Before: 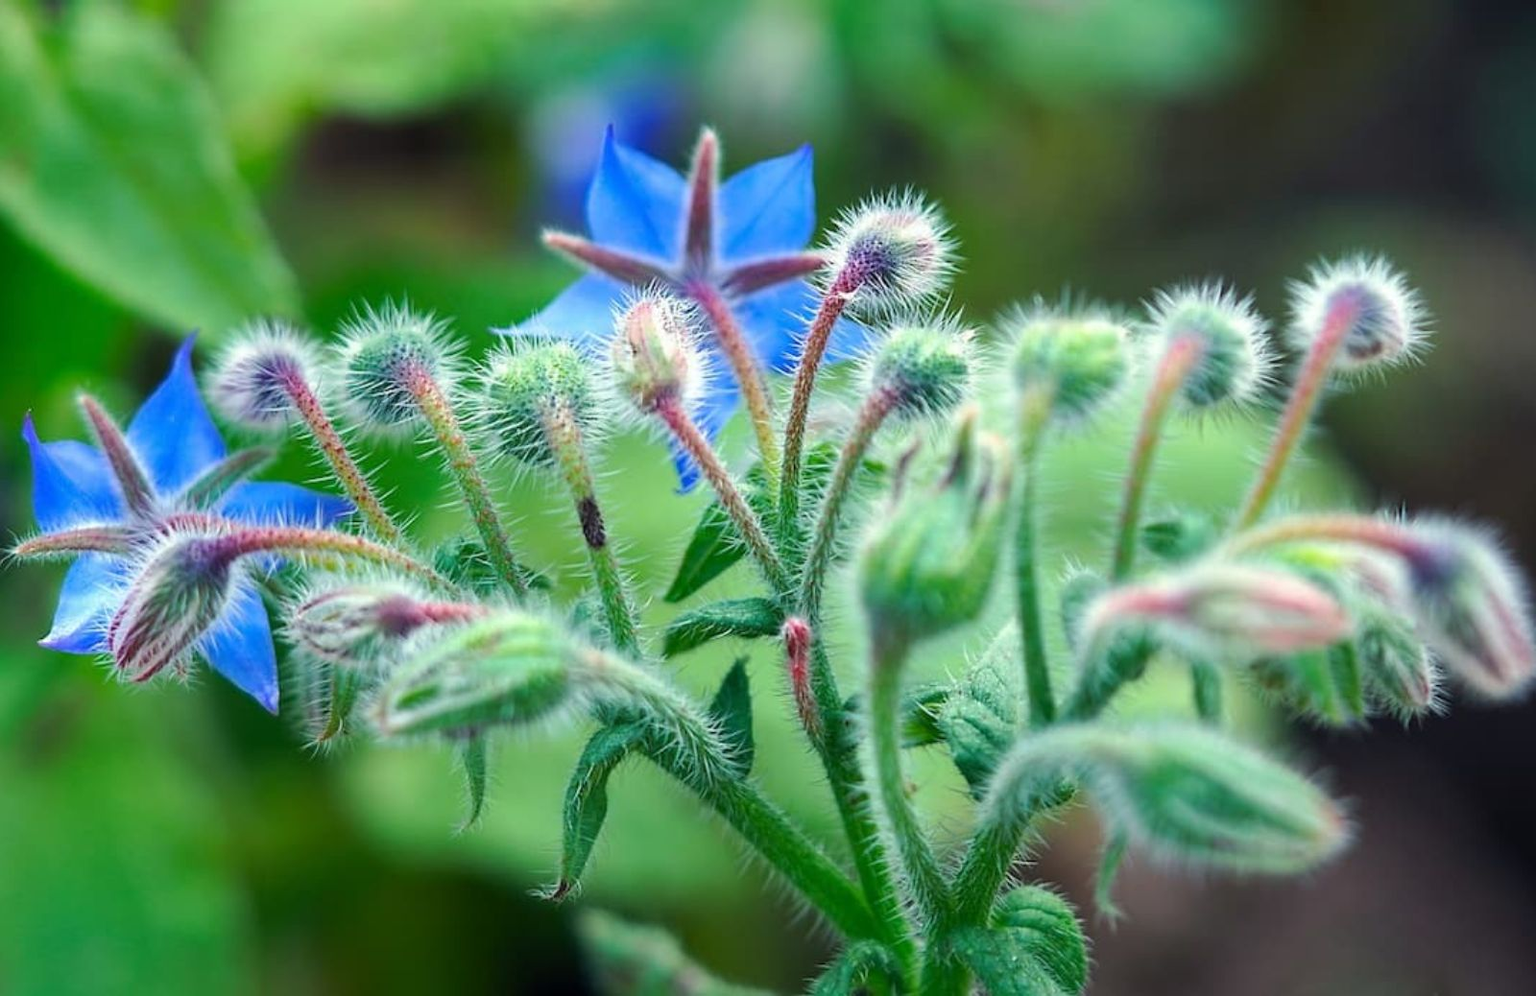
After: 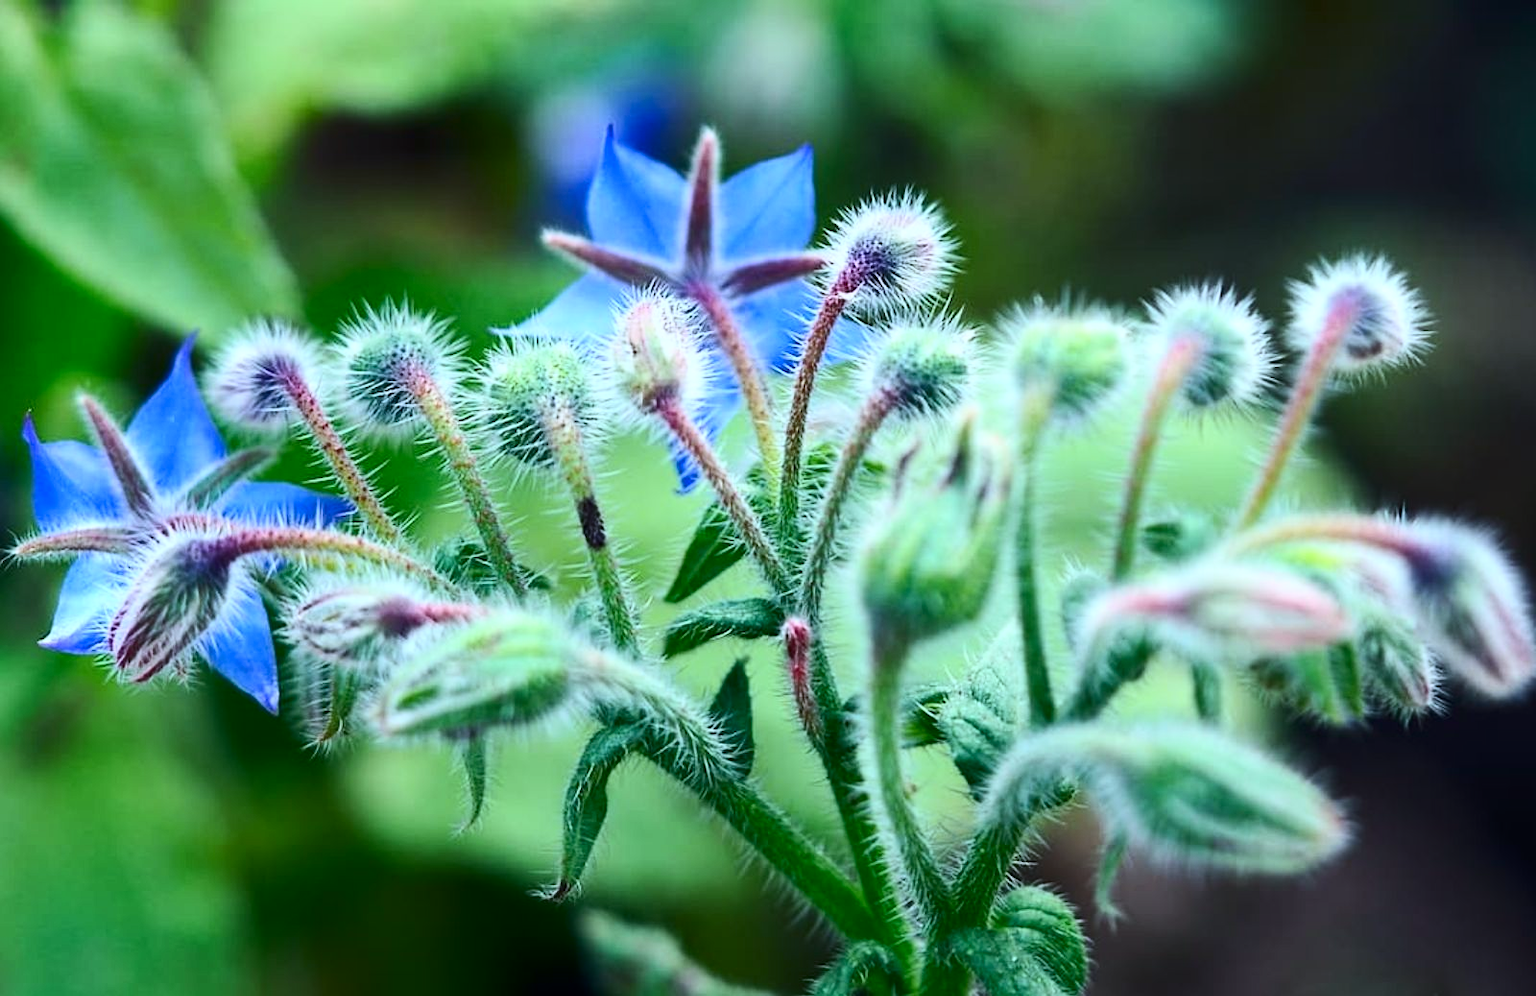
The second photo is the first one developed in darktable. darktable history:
contrast brightness saturation: contrast 0.28
white balance: red 0.924, blue 1.095
